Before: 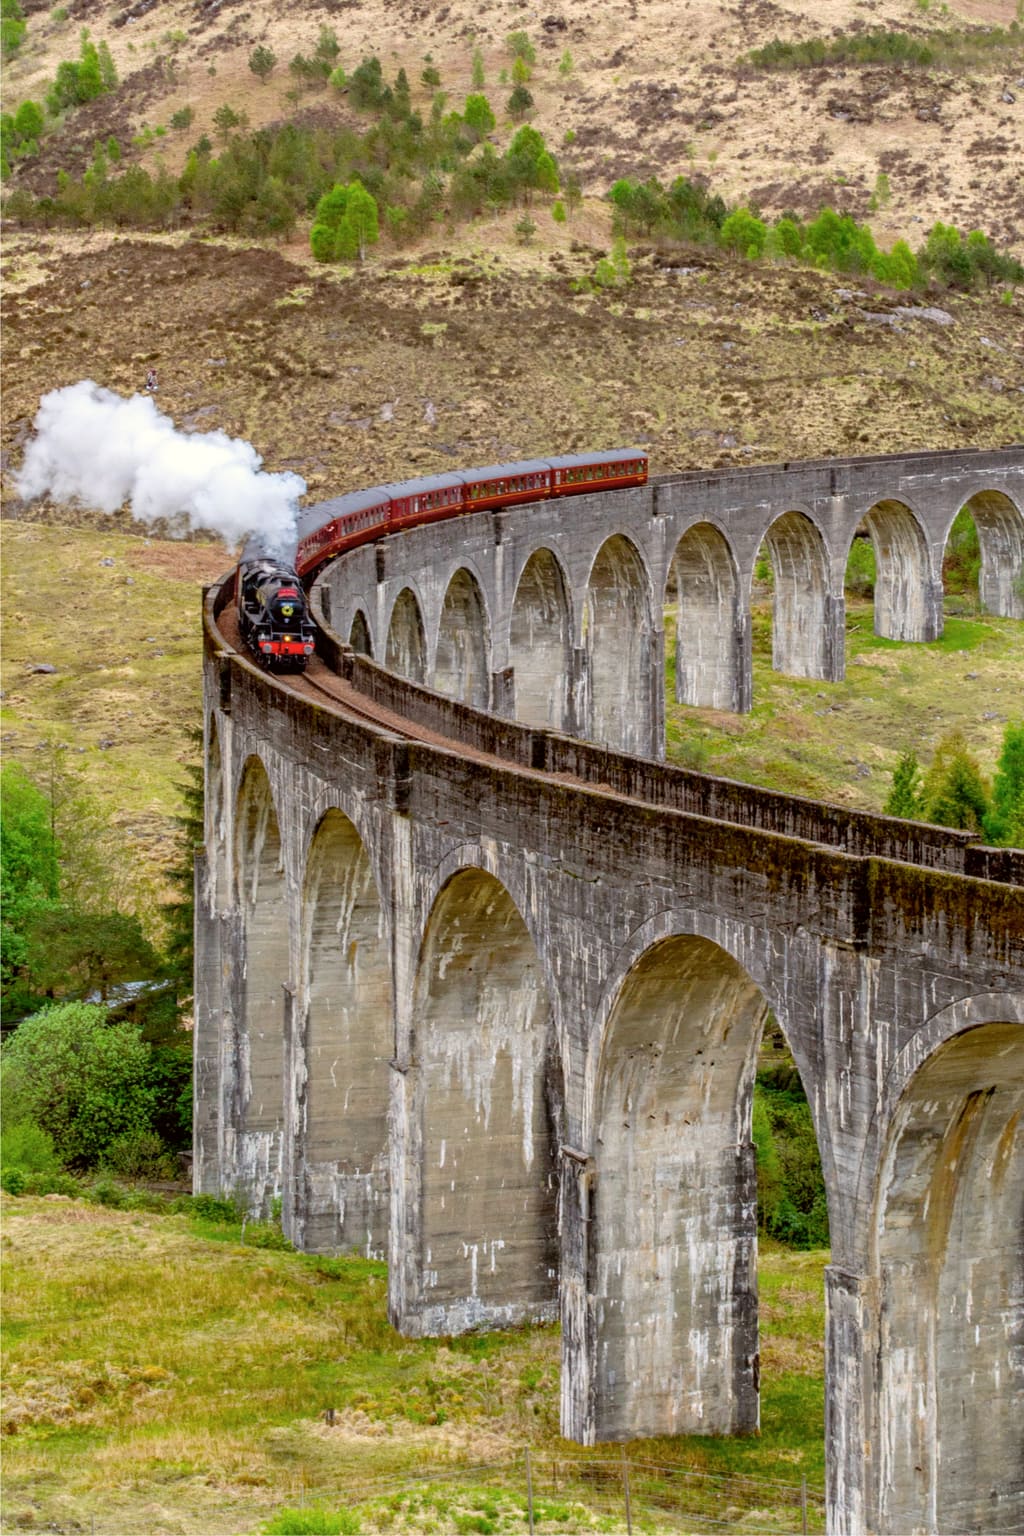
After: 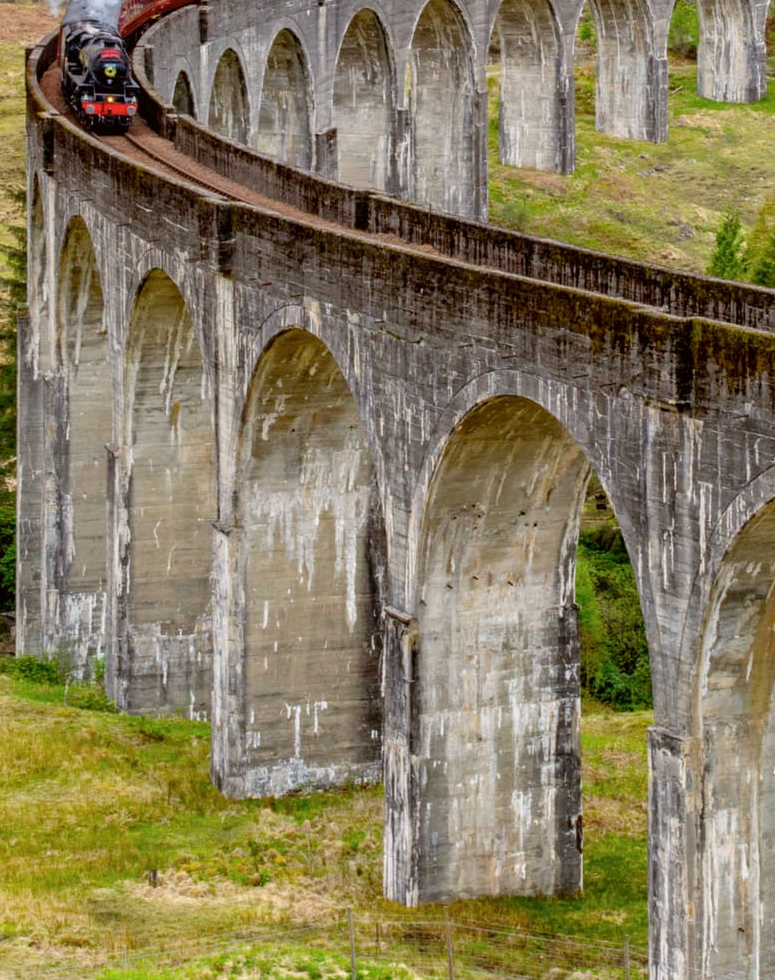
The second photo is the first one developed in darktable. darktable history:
tone equalizer: on, module defaults
crop and rotate: left 17.299%, top 35.115%, right 7.015%, bottom 1.024%
